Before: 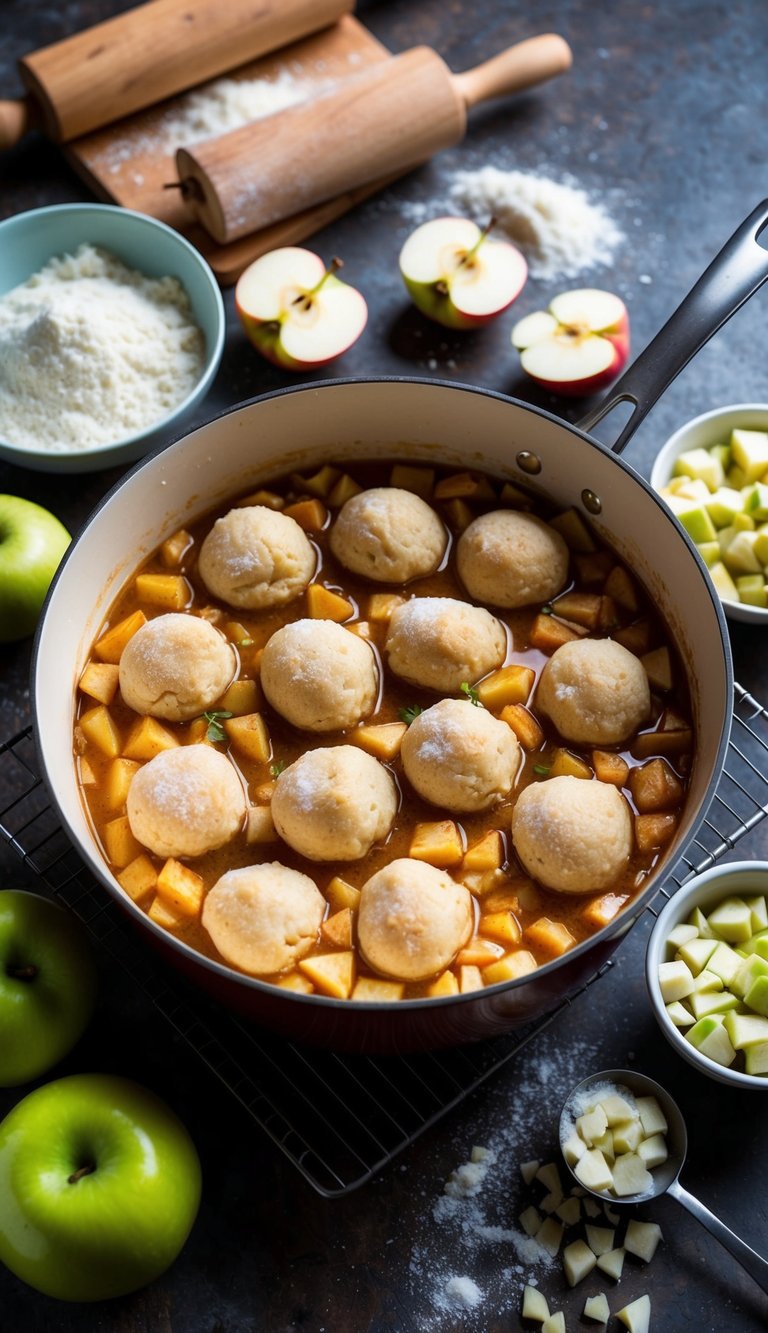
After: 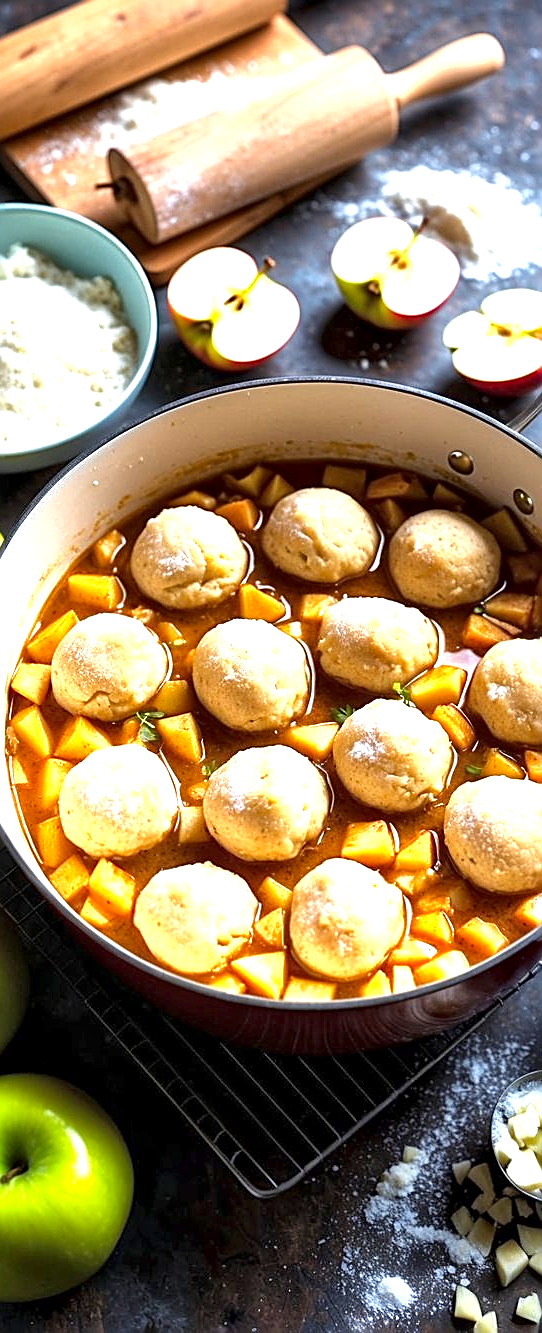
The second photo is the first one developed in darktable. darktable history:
local contrast: mode bilateral grid, contrast 20, coarseness 19, detail 163%, midtone range 0.2
crop and rotate: left 8.944%, right 20.361%
shadows and highlights: shadows 25.61, highlights -23.78
sharpen: amount 0.909
contrast brightness saturation: saturation 0.096
exposure: black level correction 0, exposure 1.2 EV, compensate highlight preservation false
